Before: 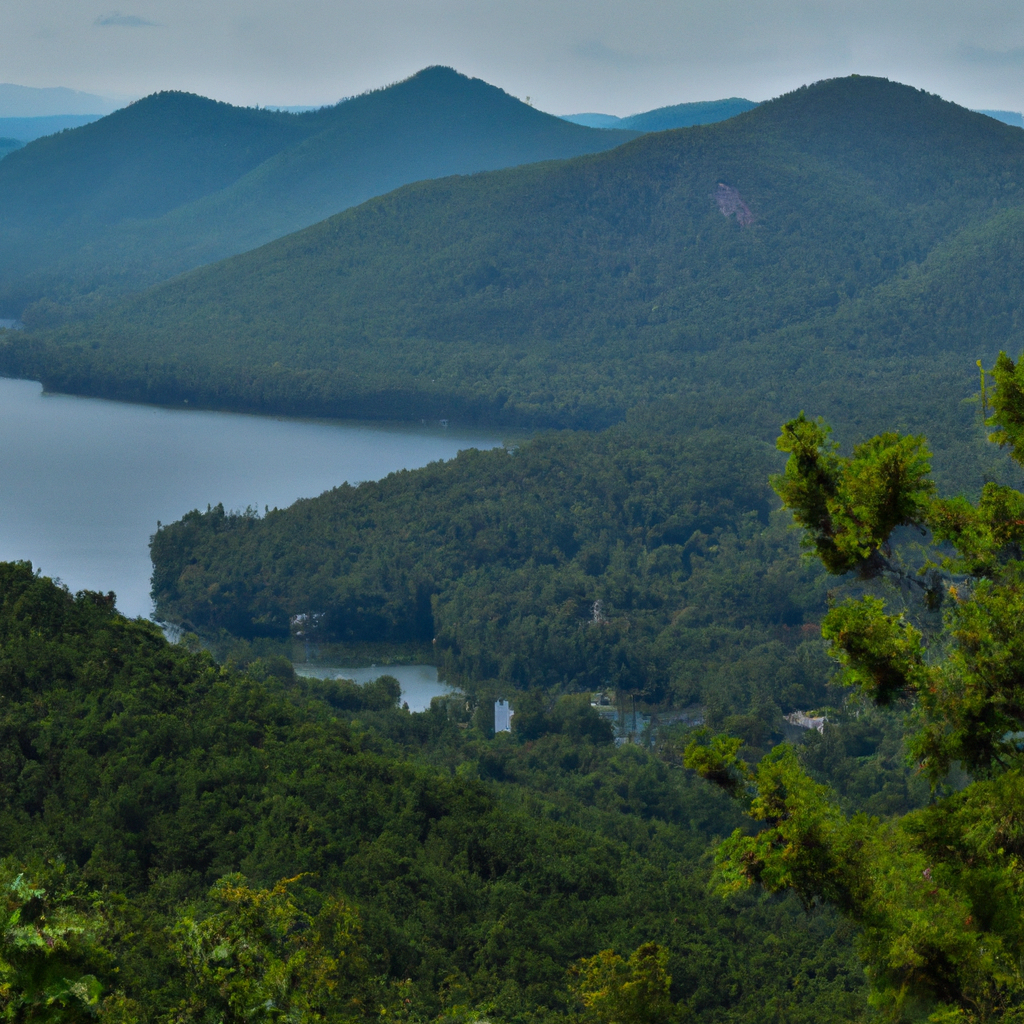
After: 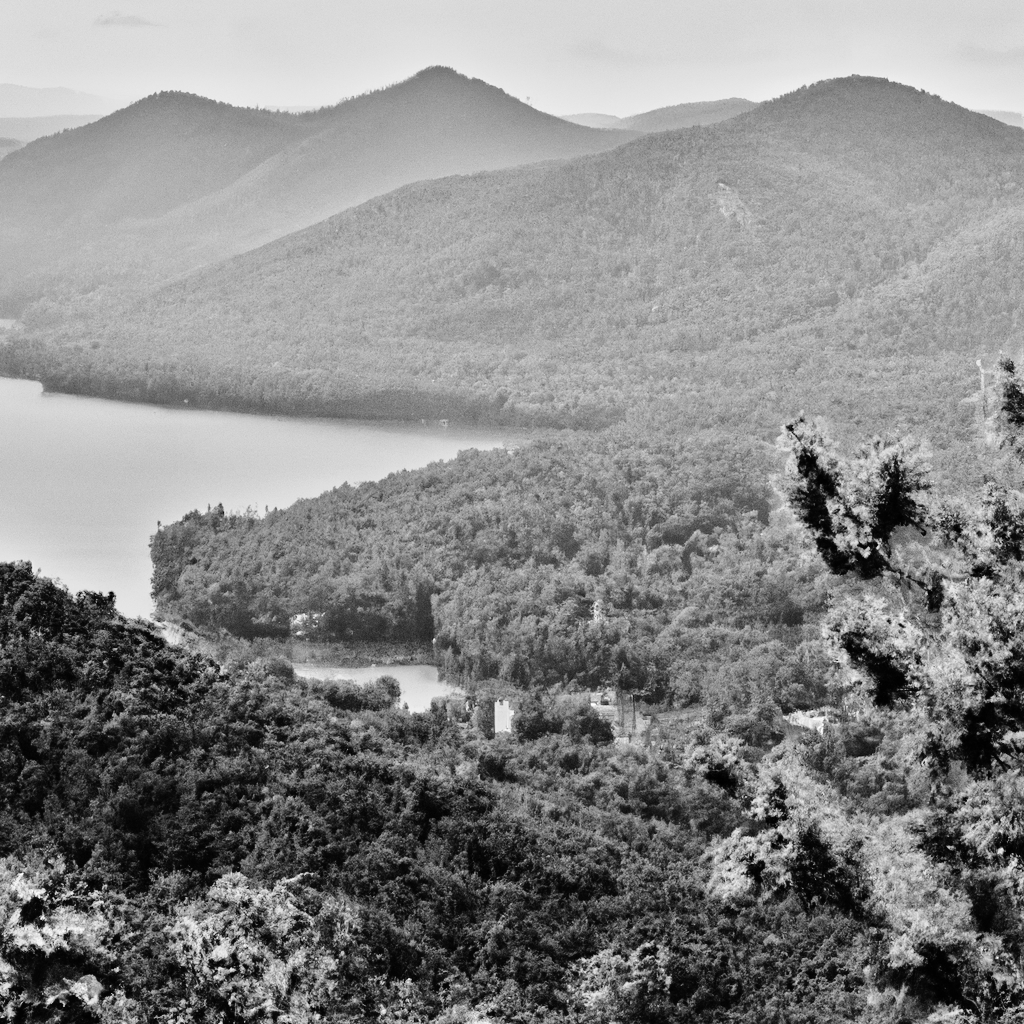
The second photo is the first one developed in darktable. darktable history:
tone curve: curves: ch0 [(0, 0) (0.003, 0.001) (0.011, 0.004) (0.025, 0.008) (0.044, 0.015) (0.069, 0.022) (0.1, 0.031) (0.136, 0.052) (0.177, 0.101) (0.224, 0.181) (0.277, 0.289) (0.335, 0.418) (0.399, 0.541) (0.468, 0.65) (0.543, 0.739) (0.623, 0.817) (0.709, 0.882) (0.801, 0.919) (0.898, 0.958) (1, 1)], color space Lab, independent channels, preserve colors none
haze removal: compatibility mode true, adaptive false
monochrome: on, module defaults
tone equalizer: -7 EV 0.15 EV, -6 EV 0.6 EV, -5 EV 1.15 EV, -4 EV 1.33 EV, -3 EV 1.15 EV, -2 EV 0.6 EV, -1 EV 0.15 EV, mask exposure compensation -0.5 EV
